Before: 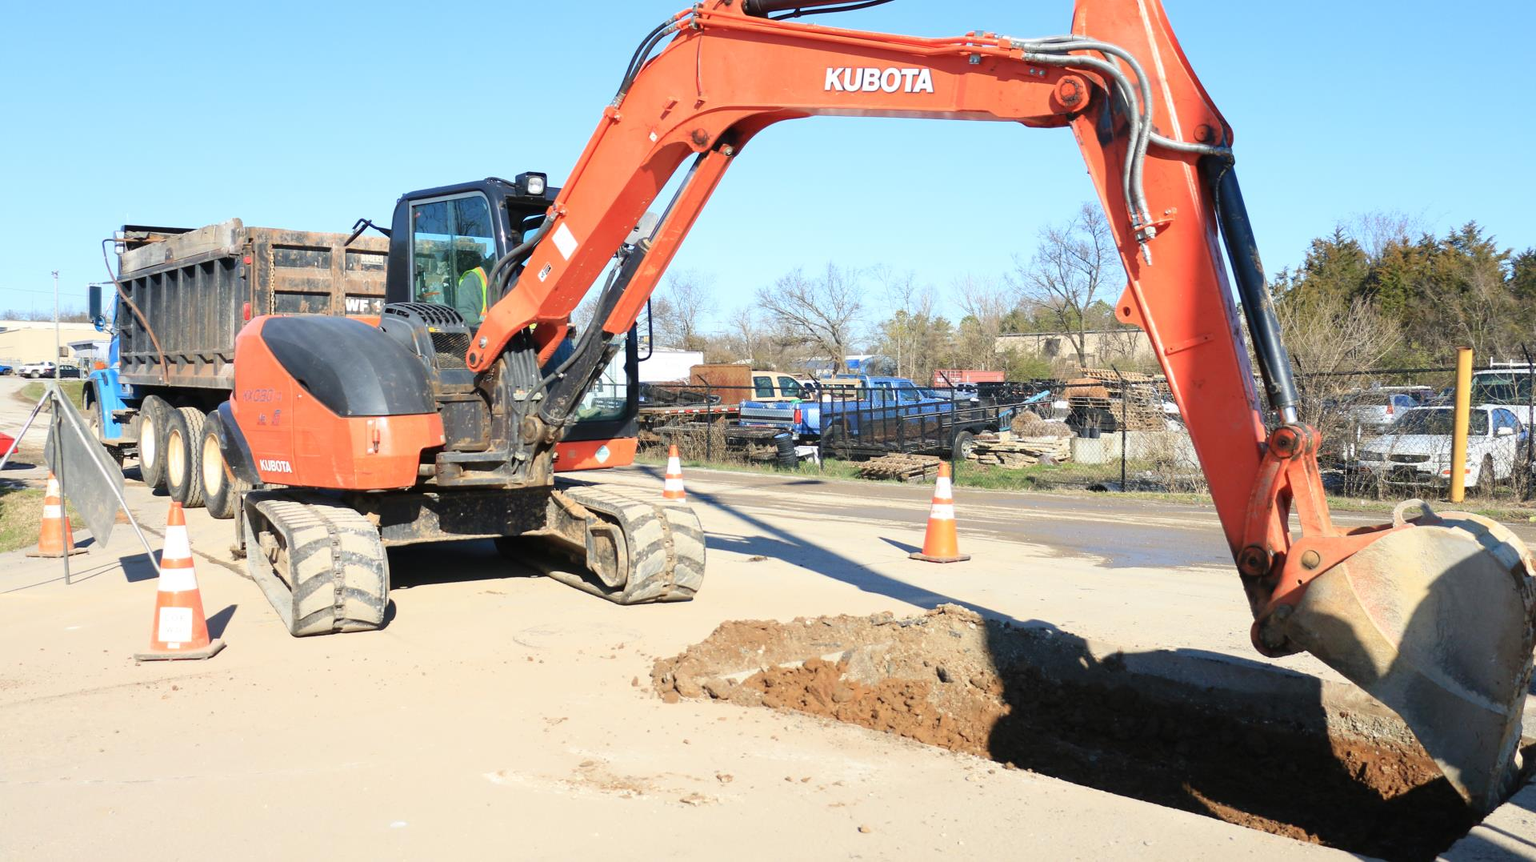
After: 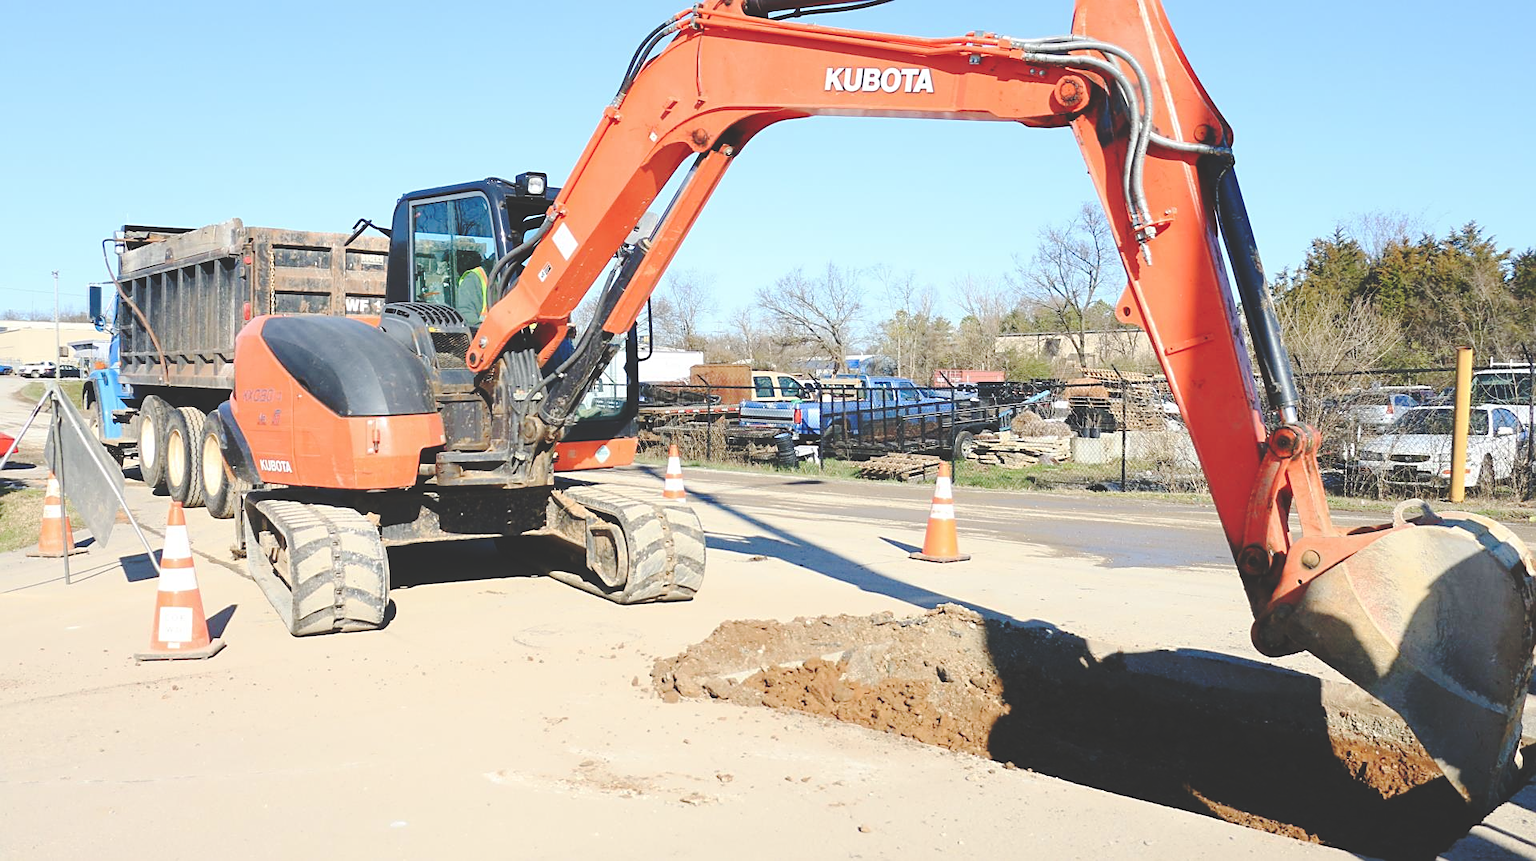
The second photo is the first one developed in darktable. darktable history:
base curve: curves: ch0 [(0, 0.024) (0.055, 0.065) (0.121, 0.166) (0.236, 0.319) (0.693, 0.726) (1, 1)], preserve colors none
sharpen: on, module defaults
